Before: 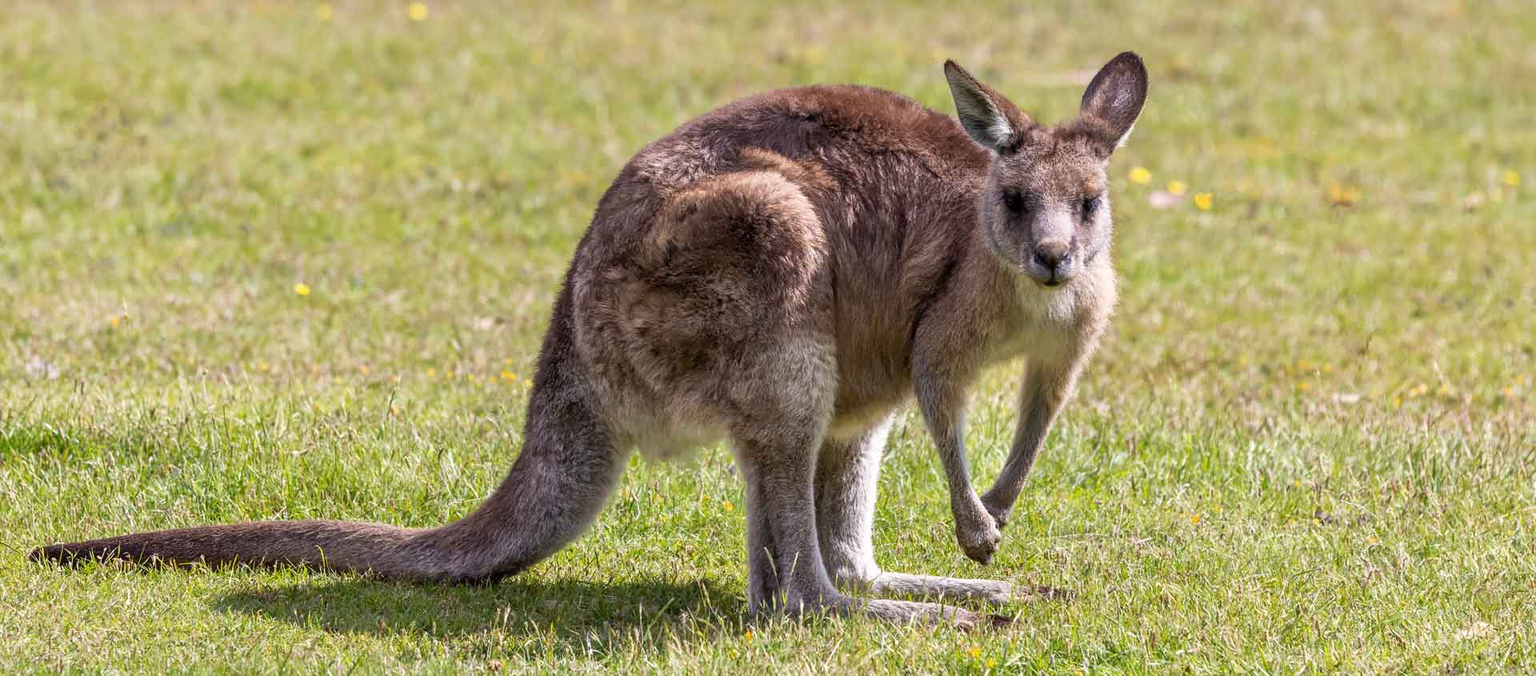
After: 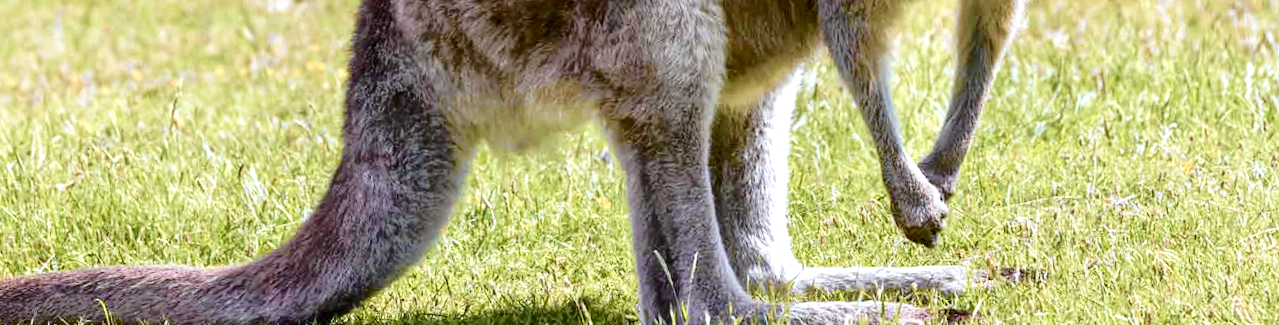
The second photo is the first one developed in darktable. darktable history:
color balance rgb: perceptual saturation grading › global saturation 20%, perceptual saturation grading › highlights -50%, perceptual saturation grading › shadows 30%, perceptual brilliance grading › global brilliance 10%, perceptual brilliance grading › shadows 15%
tone curve: curves: ch0 [(0, 0) (0.081, 0.044) (0.185, 0.13) (0.283, 0.238) (0.416, 0.449) (0.495, 0.524) (0.686, 0.743) (0.826, 0.865) (0.978, 0.988)]; ch1 [(0, 0) (0.147, 0.166) (0.321, 0.362) (0.371, 0.402) (0.423, 0.442) (0.479, 0.472) (0.505, 0.497) (0.521, 0.506) (0.551, 0.537) (0.586, 0.574) (0.625, 0.618) (0.68, 0.681) (1, 1)]; ch2 [(0, 0) (0.346, 0.362) (0.404, 0.427) (0.502, 0.495) (0.531, 0.513) (0.547, 0.533) (0.582, 0.596) (0.629, 0.631) (0.717, 0.678) (1, 1)], color space Lab, independent channels, preserve colors none
white balance: red 0.984, blue 1.059
rotate and perspective: rotation -5.2°, automatic cropping off
velvia: on, module defaults
crop: left 18.091%, top 51.13%, right 17.525%, bottom 16.85%
